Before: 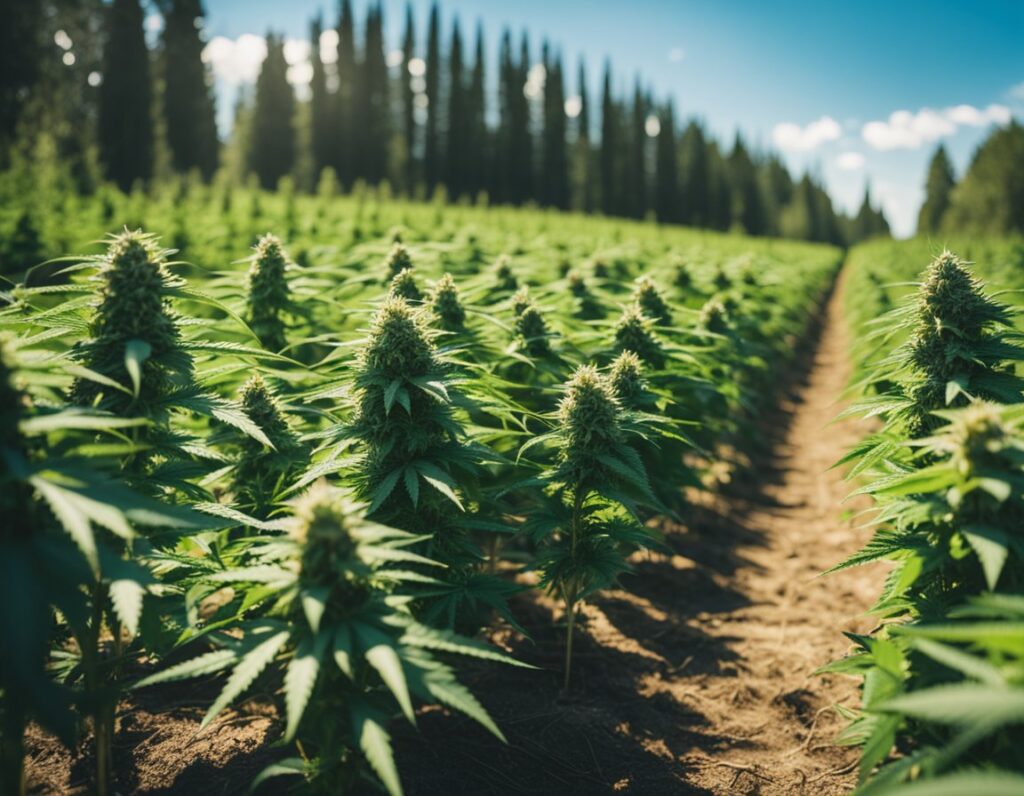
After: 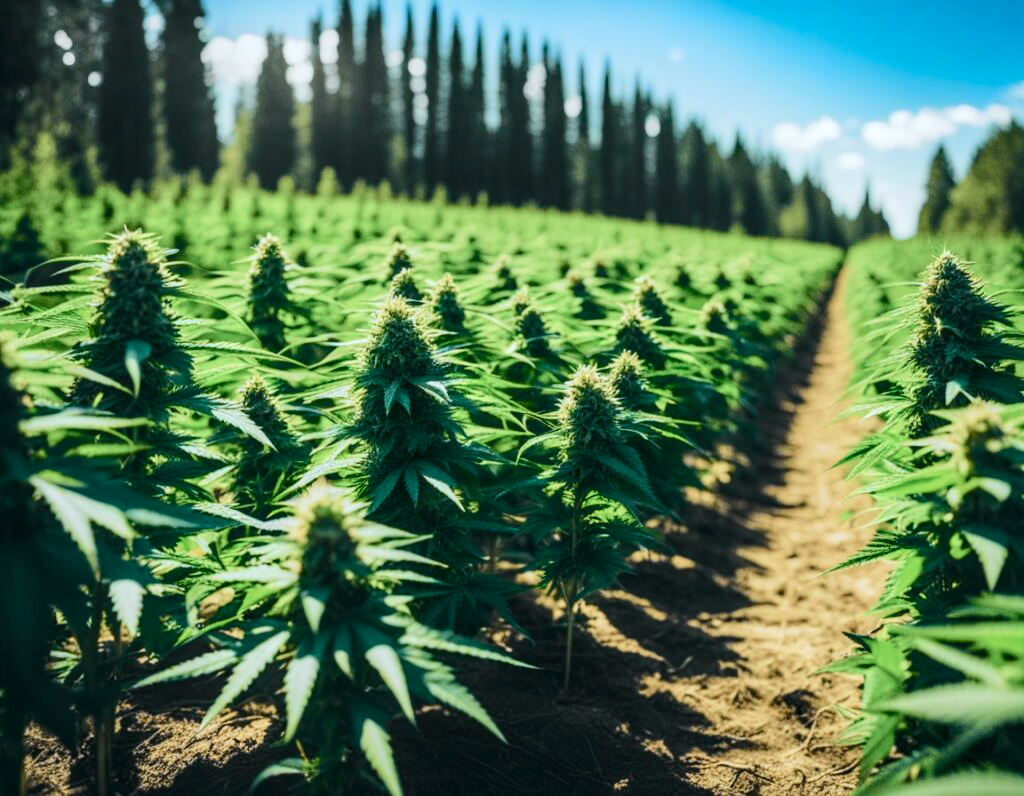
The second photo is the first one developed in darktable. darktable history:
contrast brightness saturation: contrast 0.14
tone curve: curves: ch0 [(0, 0) (0.037, 0.011) (0.131, 0.108) (0.279, 0.279) (0.476, 0.554) (0.617, 0.693) (0.704, 0.77) (0.813, 0.852) (0.916, 0.924) (1, 0.993)]; ch1 [(0, 0) (0.318, 0.278) (0.444, 0.427) (0.493, 0.492) (0.508, 0.502) (0.534, 0.529) (0.562, 0.563) (0.626, 0.662) (0.746, 0.764) (1, 1)]; ch2 [(0, 0) (0.316, 0.292) (0.381, 0.37) (0.423, 0.448) (0.476, 0.492) (0.502, 0.498) (0.522, 0.518) (0.533, 0.532) (0.586, 0.631) (0.634, 0.663) (0.7, 0.7) (0.861, 0.808) (1, 0.951)], color space Lab, independent channels, preserve colors none
local contrast: on, module defaults
color calibration: x 0.37, y 0.377, temperature 4289.93 K
